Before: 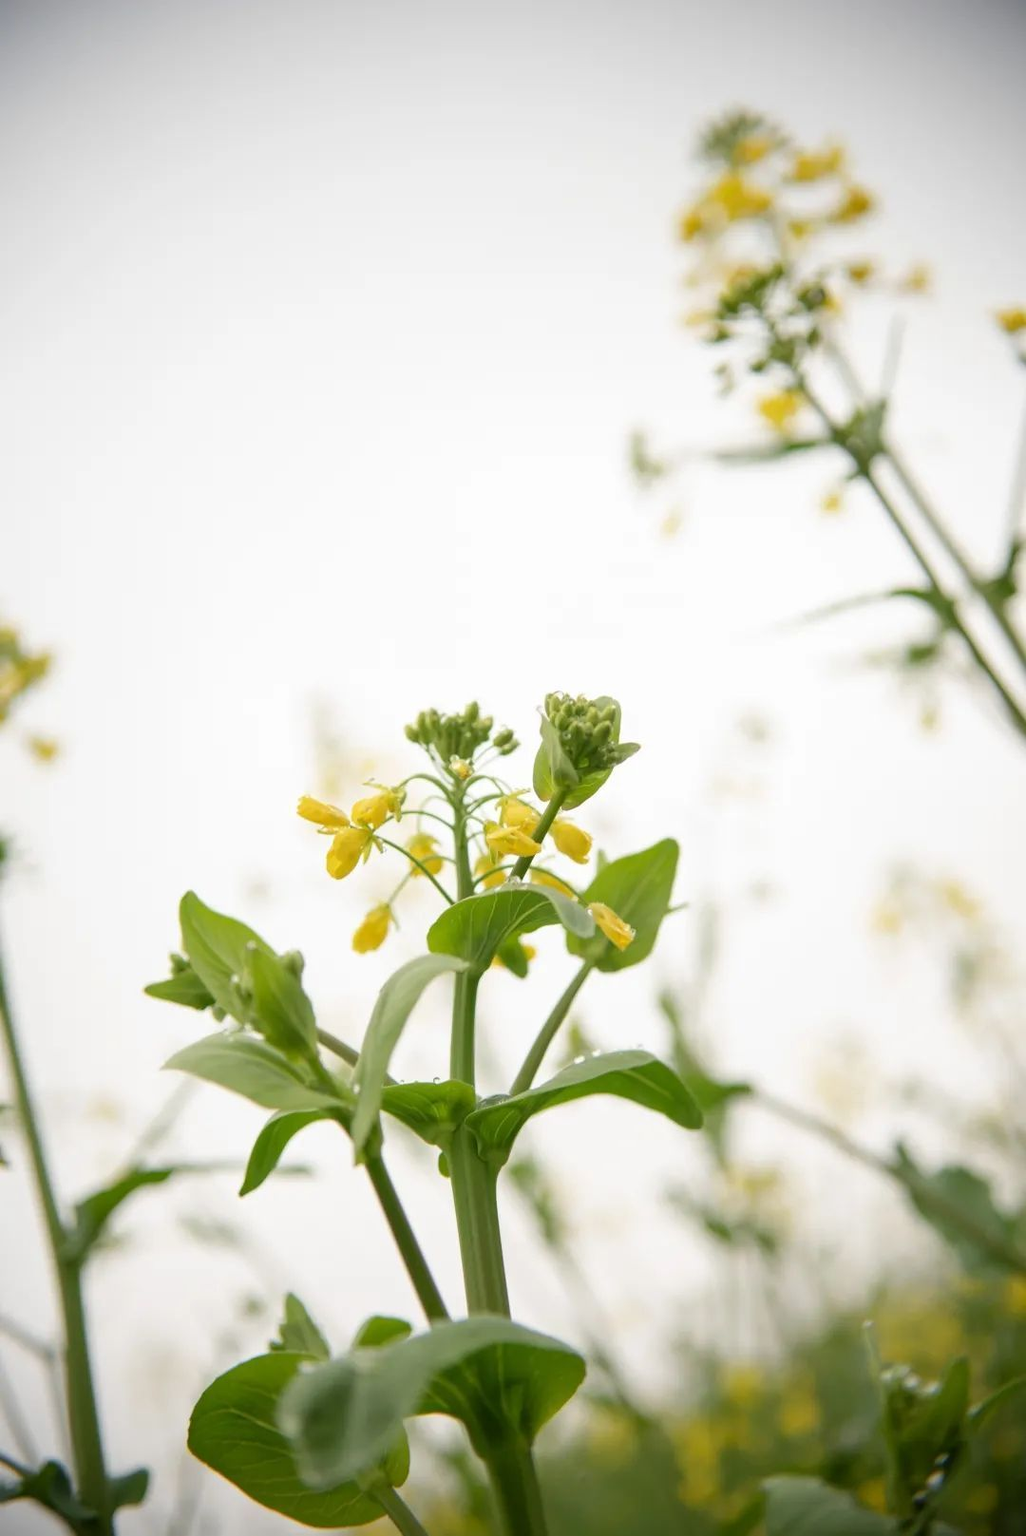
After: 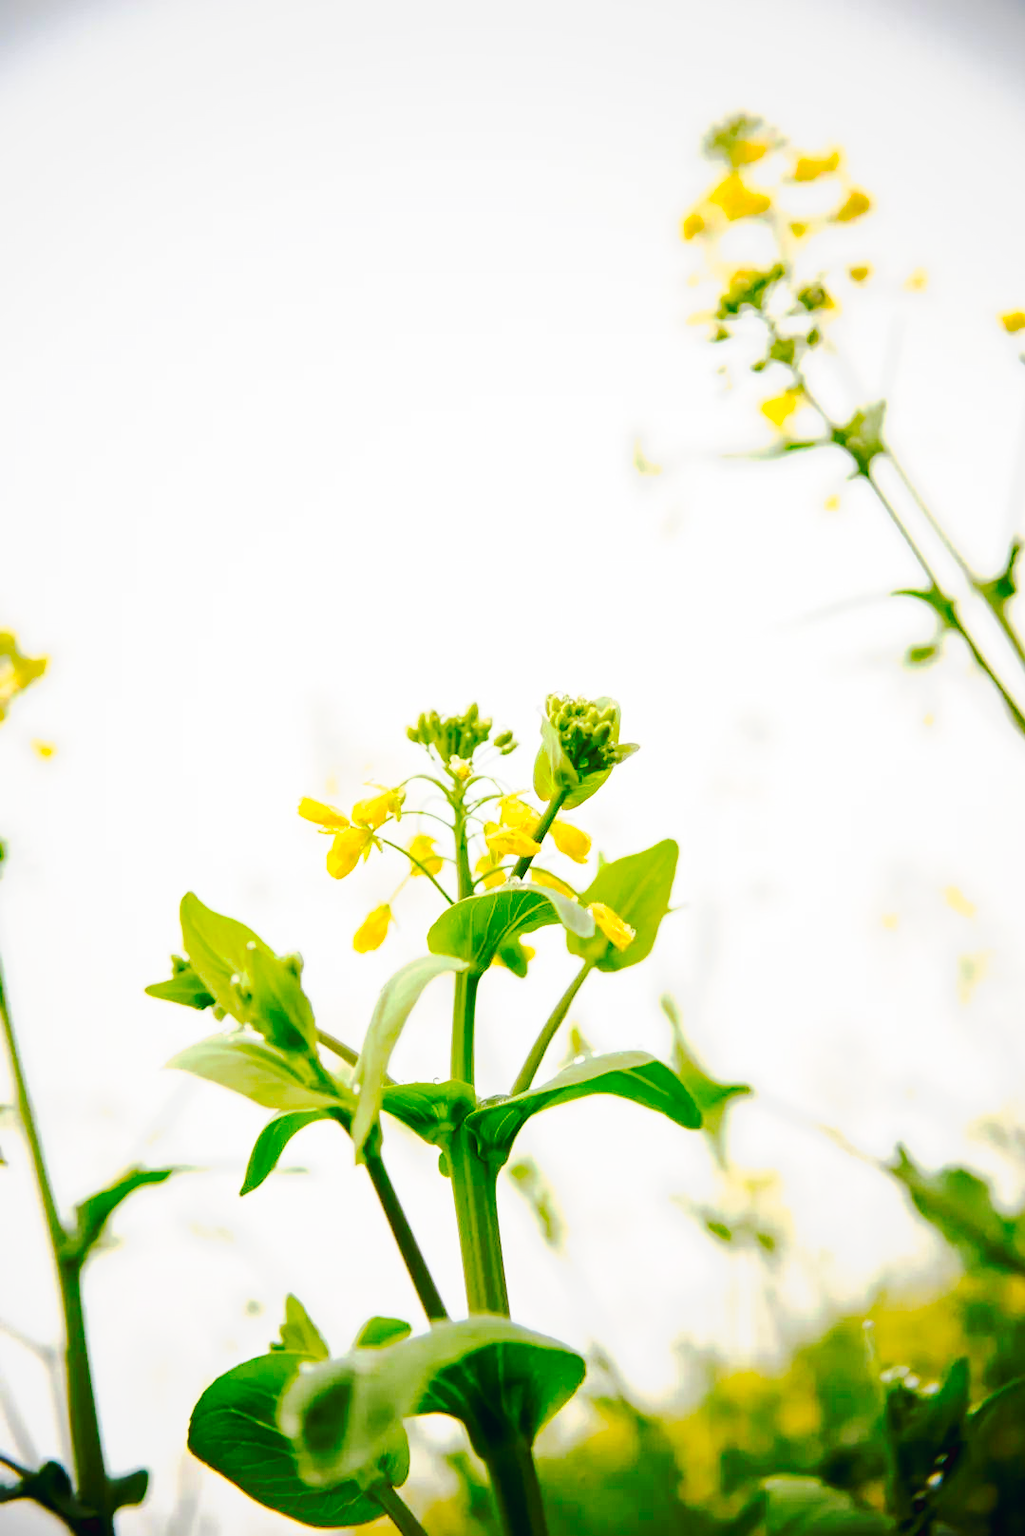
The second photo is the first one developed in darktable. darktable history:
contrast brightness saturation: brightness 0.094, saturation 0.19
tone curve: curves: ch0 [(0, 0) (0.003, 0.043) (0.011, 0.043) (0.025, 0.035) (0.044, 0.042) (0.069, 0.035) (0.1, 0.03) (0.136, 0.017) (0.177, 0.03) (0.224, 0.06) (0.277, 0.118) (0.335, 0.189) (0.399, 0.297) (0.468, 0.483) (0.543, 0.631) (0.623, 0.746) (0.709, 0.823) (0.801, 0.944) (0.898, 0.966) (1, 1)], preserve colors none
shadows and highlights: radius 335.05, shadows 64.56, highlights 4.81, compress 87.5%, soften with gaussian
